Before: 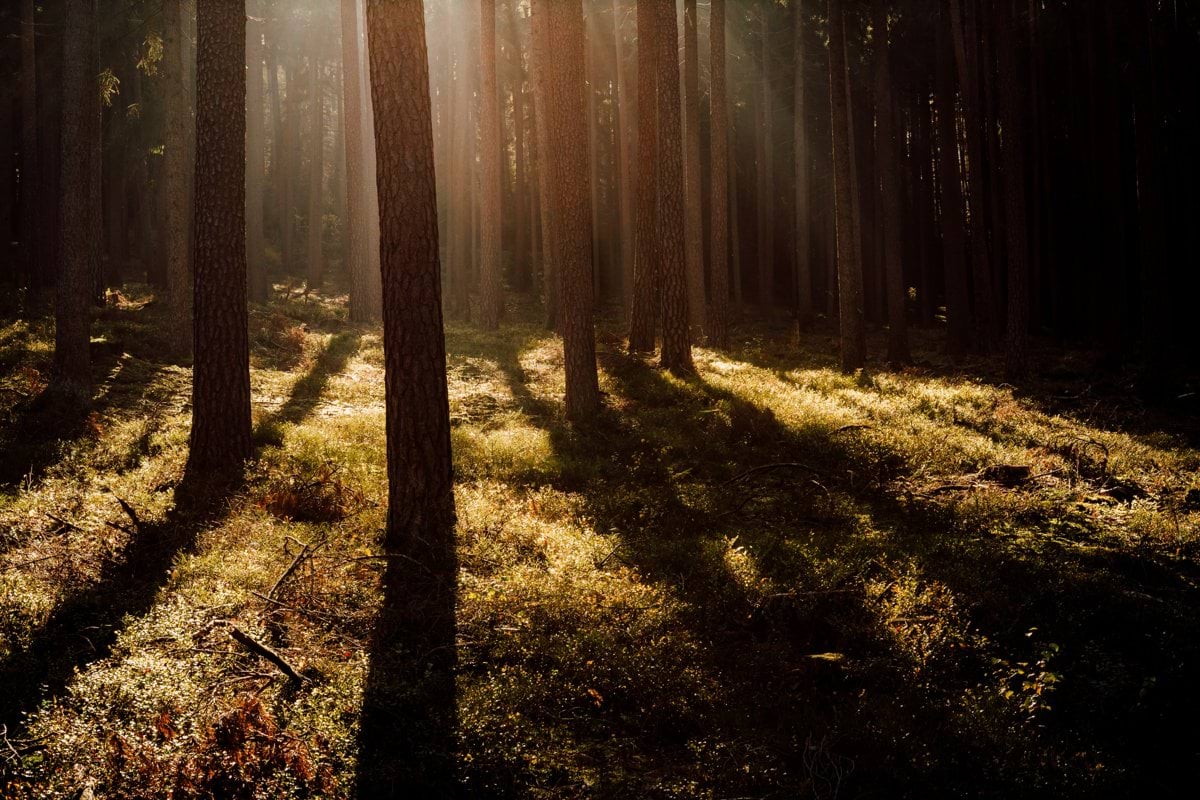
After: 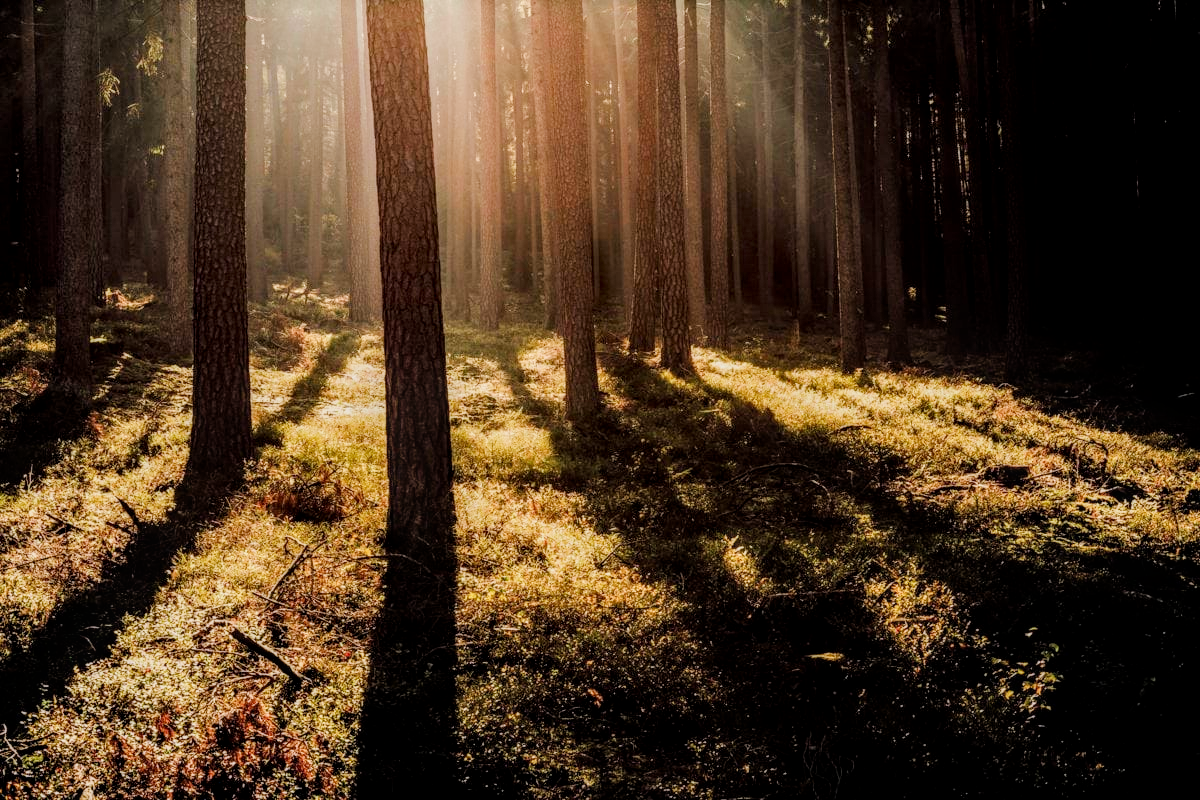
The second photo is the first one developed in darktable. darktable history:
local contrast: highlights 25%, detail 130%
exposure: exposure 1.137 EV, compensate highlight preservation false
filmic rgb: black relative exposure -7.15 EV, white relative exposure 5.36 EV, hardness 3.02
